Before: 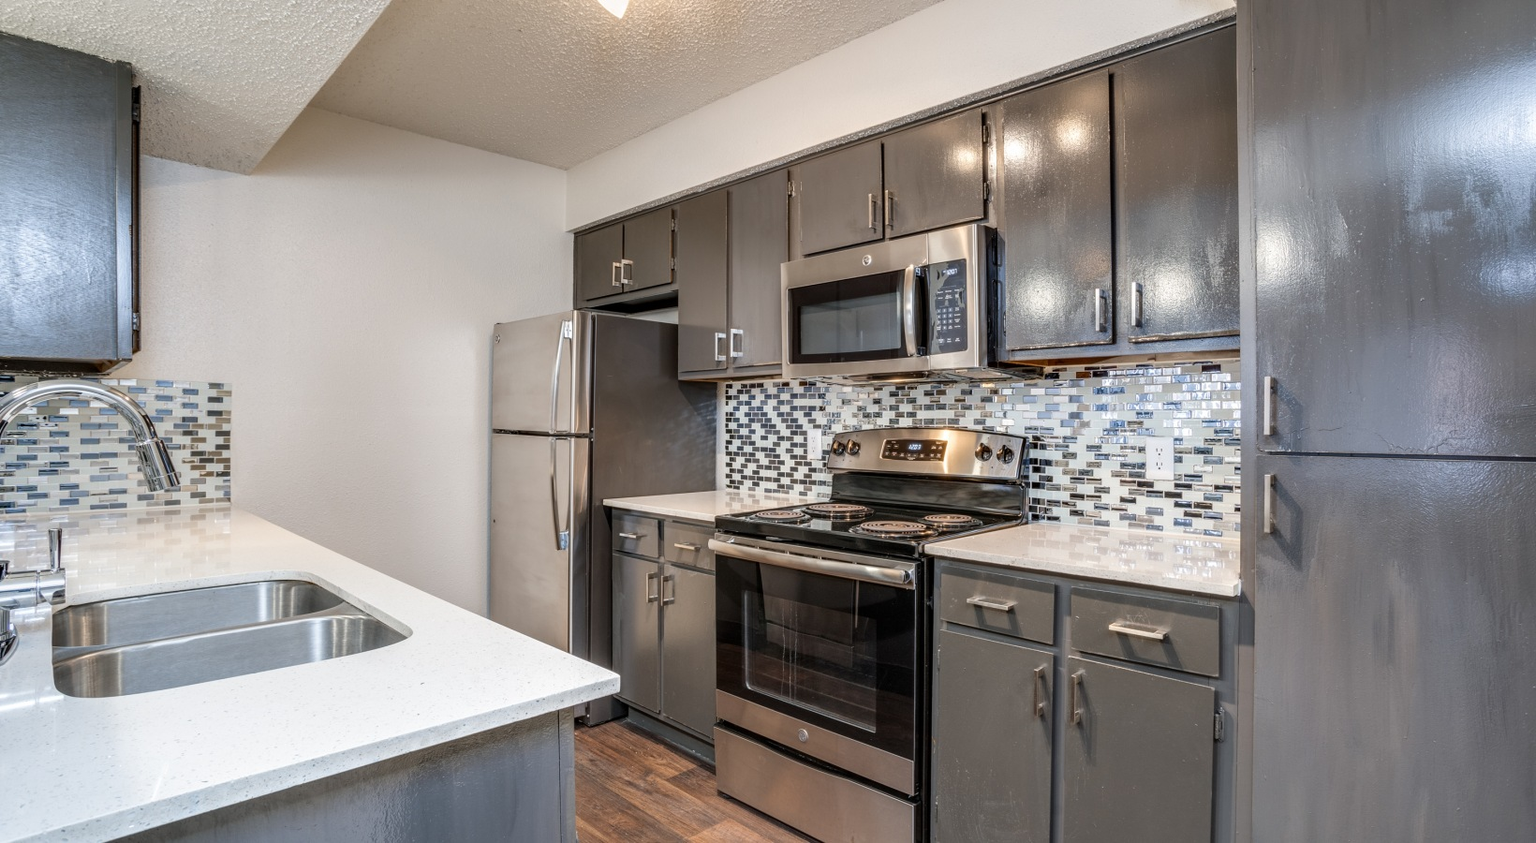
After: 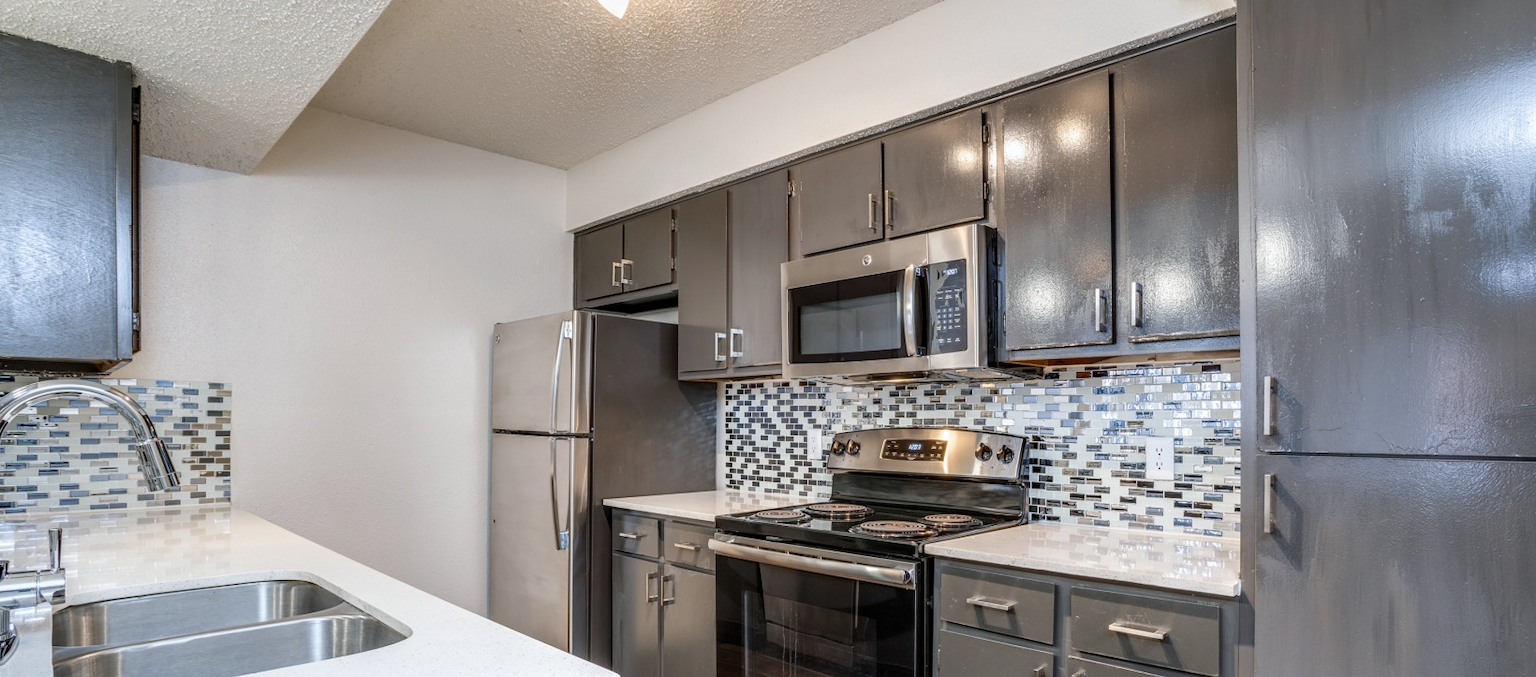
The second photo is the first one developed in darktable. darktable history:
crop: bottom 19.644%
white balance: red 0.988, blue 1.017
